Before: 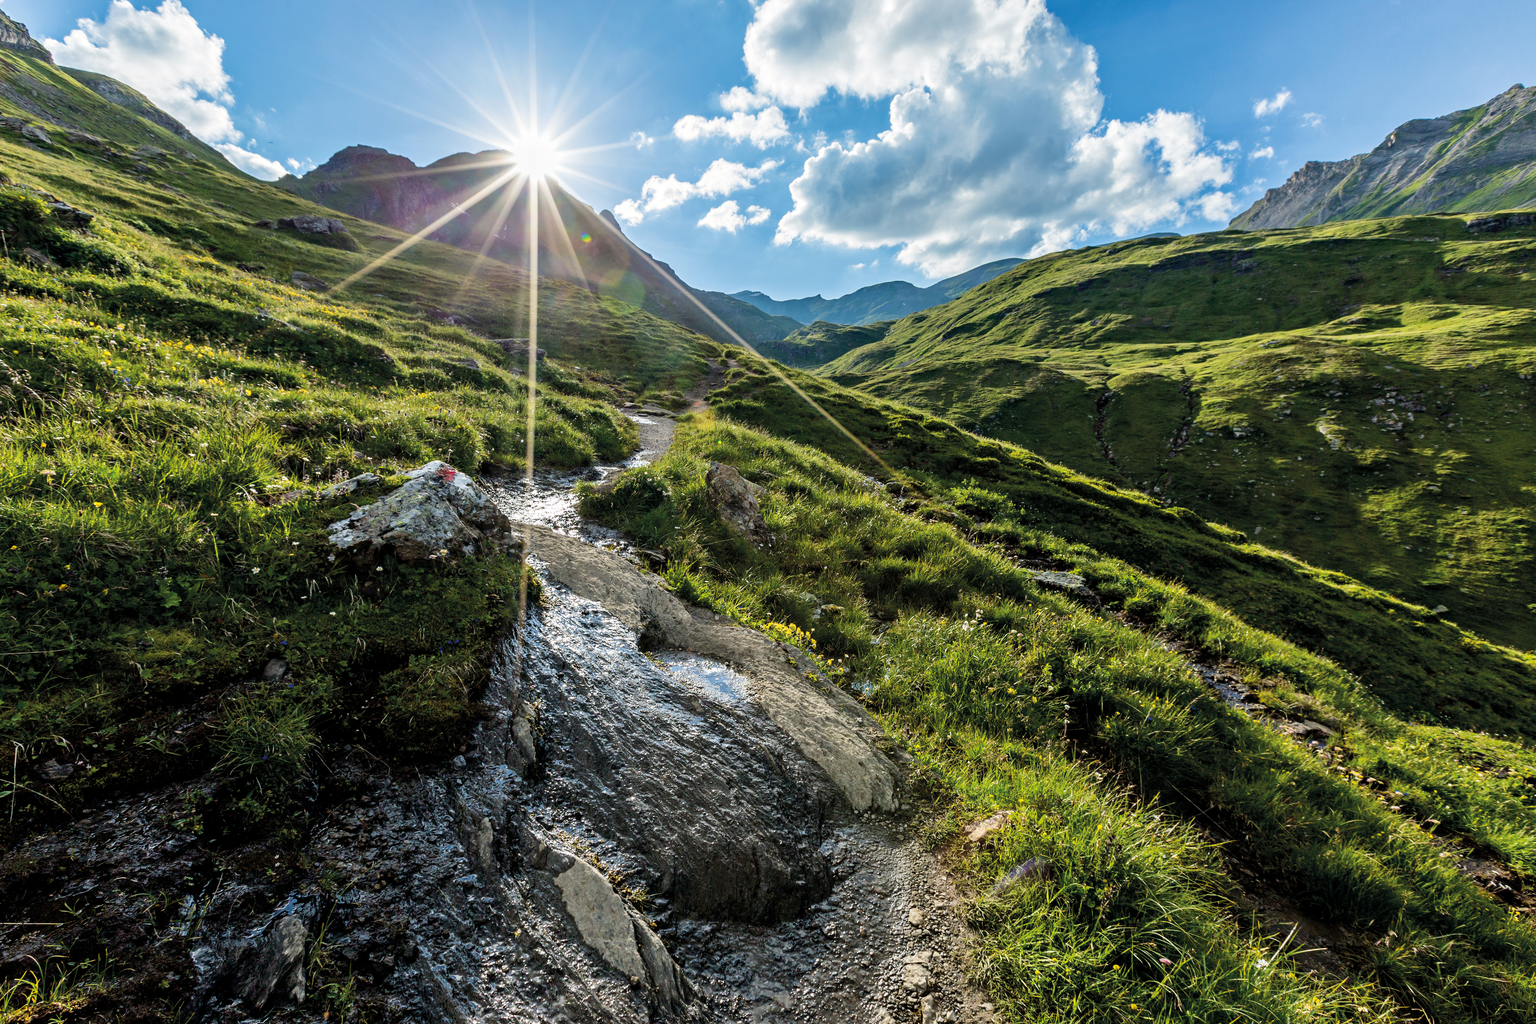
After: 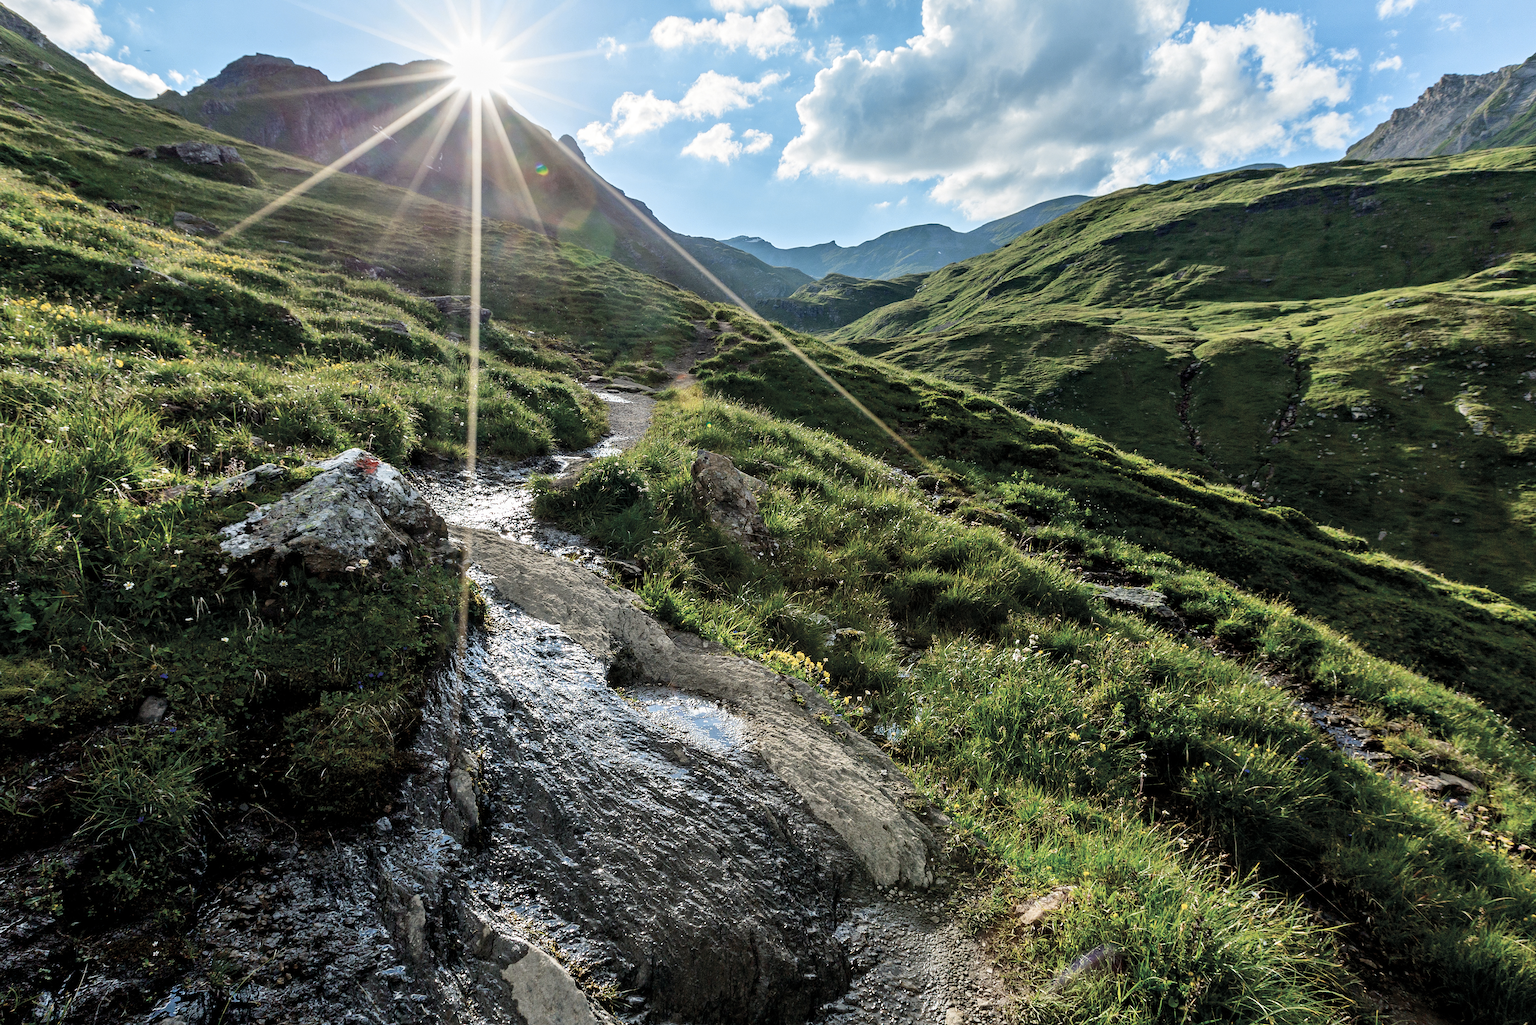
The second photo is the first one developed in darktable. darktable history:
sharpen: radius 0.998
color zones: curves: ch0 [(0, 0.5) (0.125, 0.4) (0.25, 0.5) (0.375, 0.4) (0.5, 0.4) (0.625, 0.6) (0.75, 0.6) (0.875, 0.5)]; ch1 [(0, 0.35) (0.125, 0.45) (0.25, 0.35) (0.375, 0.35) (0.5, 0.35) (0.625, 0.35) (0.75, 0.45) (0.875, 0.35)]; ch2 [(0, 0.6) (0.125, 0.5) (0.25, 0.5) (0.375, 0.6) (0.5, 0.6) (0.625, 0.5) (0.75, 0.5) (0.875, 0.5)]
crop and rotate: left 9.966%, top 10.019%, right 10.063%, bottom 9.853%
